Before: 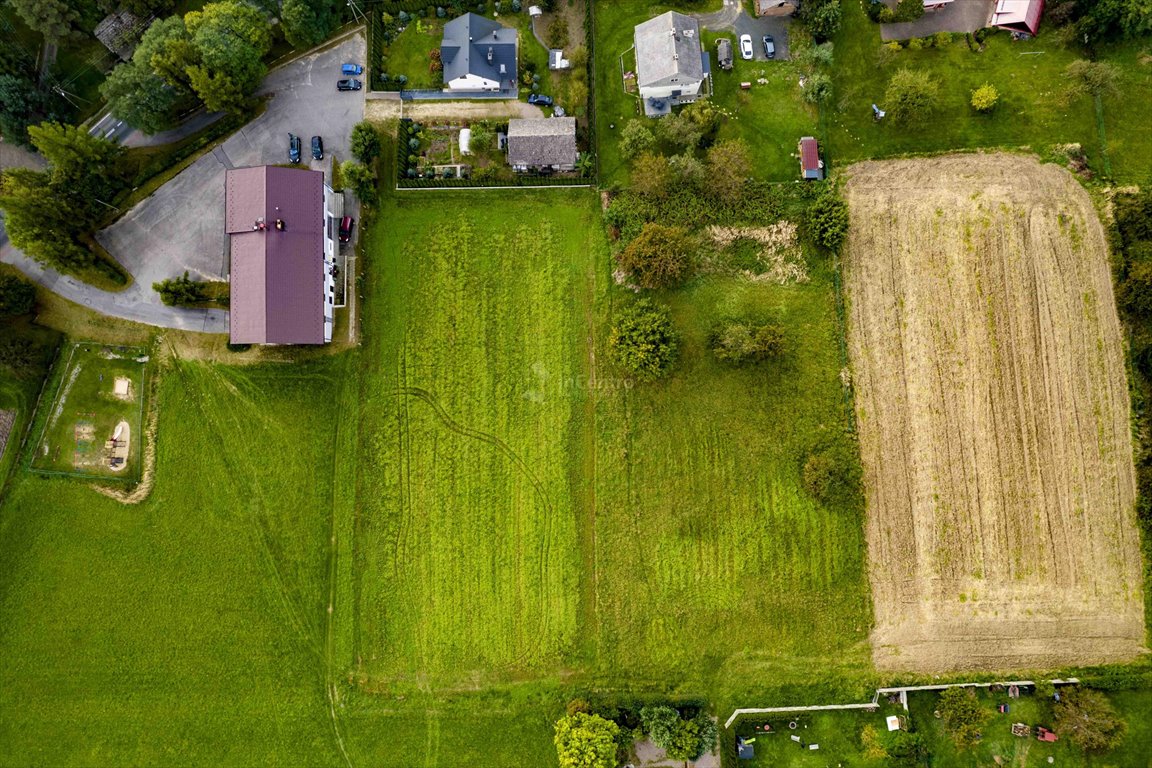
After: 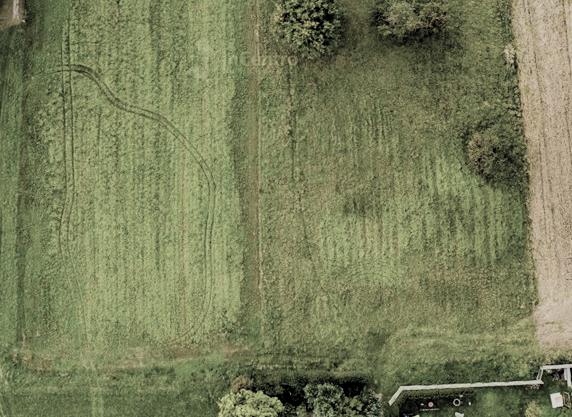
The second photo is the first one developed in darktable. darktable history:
filmic rgb: black relative exposure -5.09 EV, white relative exposure 4 EV, hardness 2.88, contrast 1.097, highlights saturation mix -20.75%, color science v5 (2021), contrast in shadows safe, contrast in highlights safe
contrast brightness saturation: saturation -0.092
crop: left 29.198%, top 42.161%, right 20.996%, bottom 3.517%
